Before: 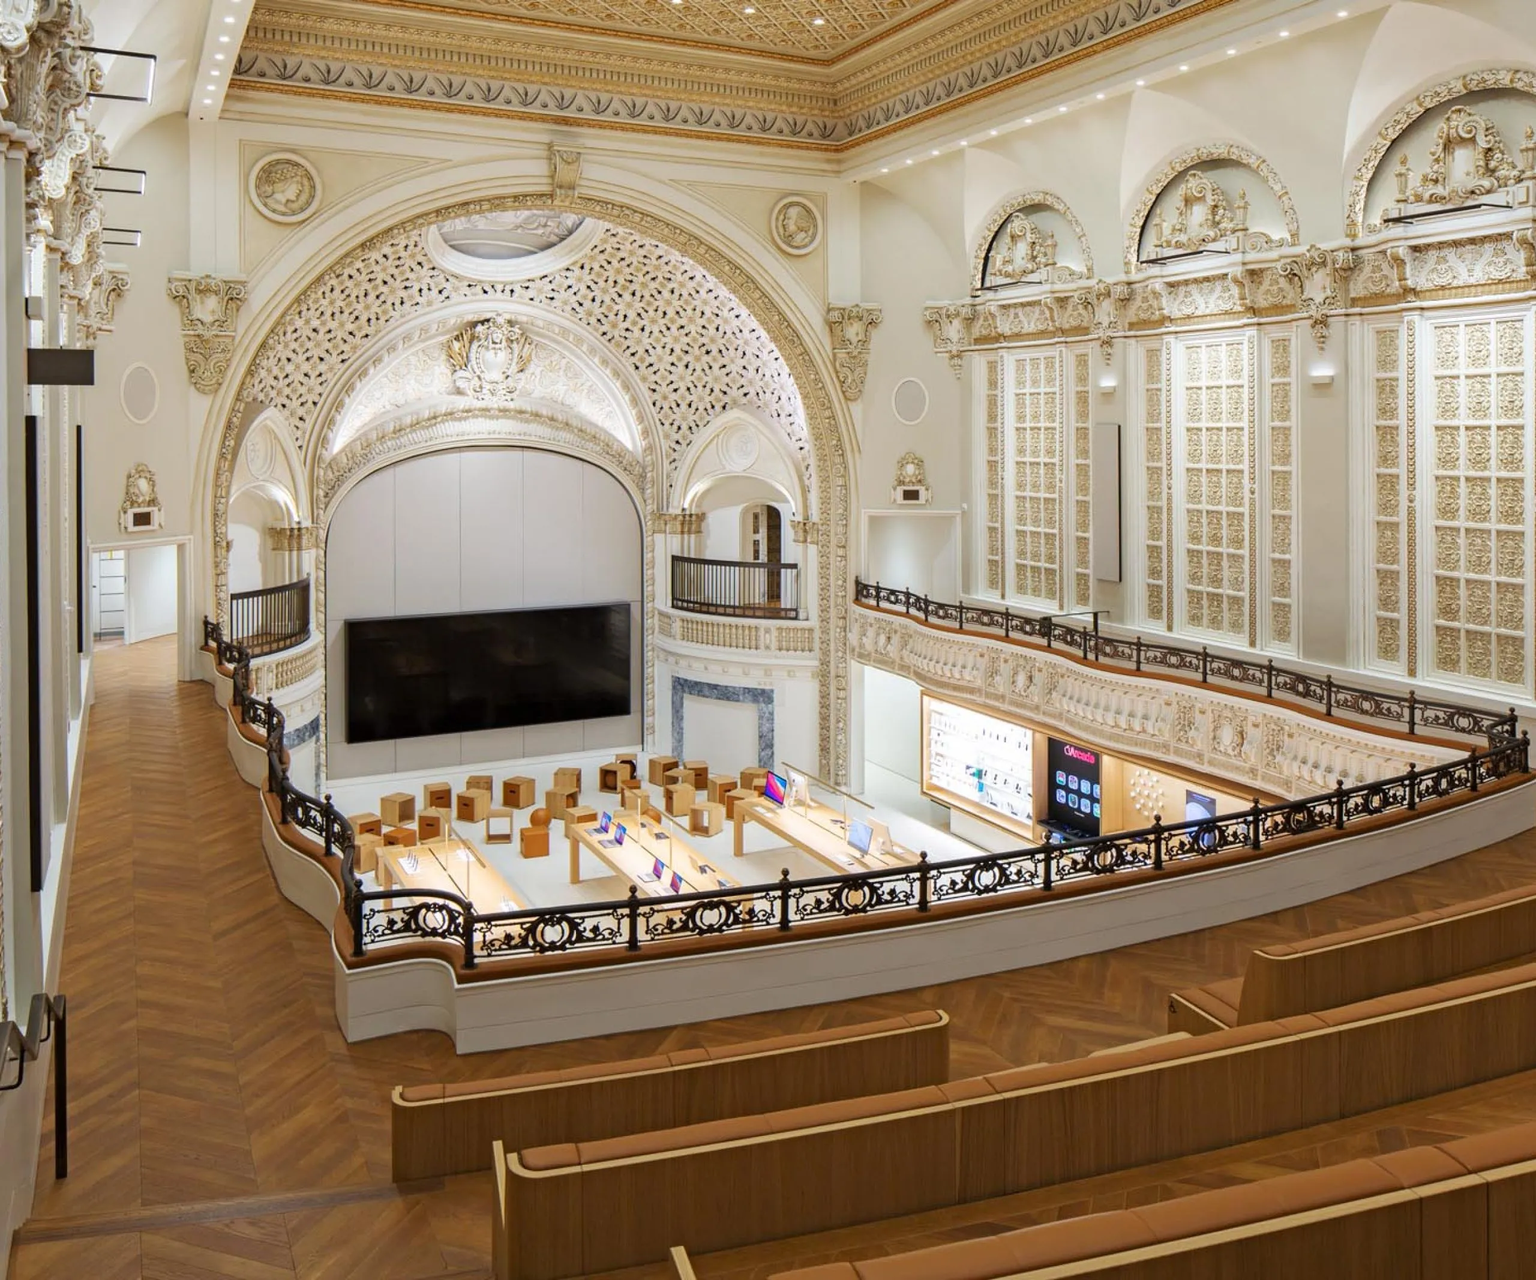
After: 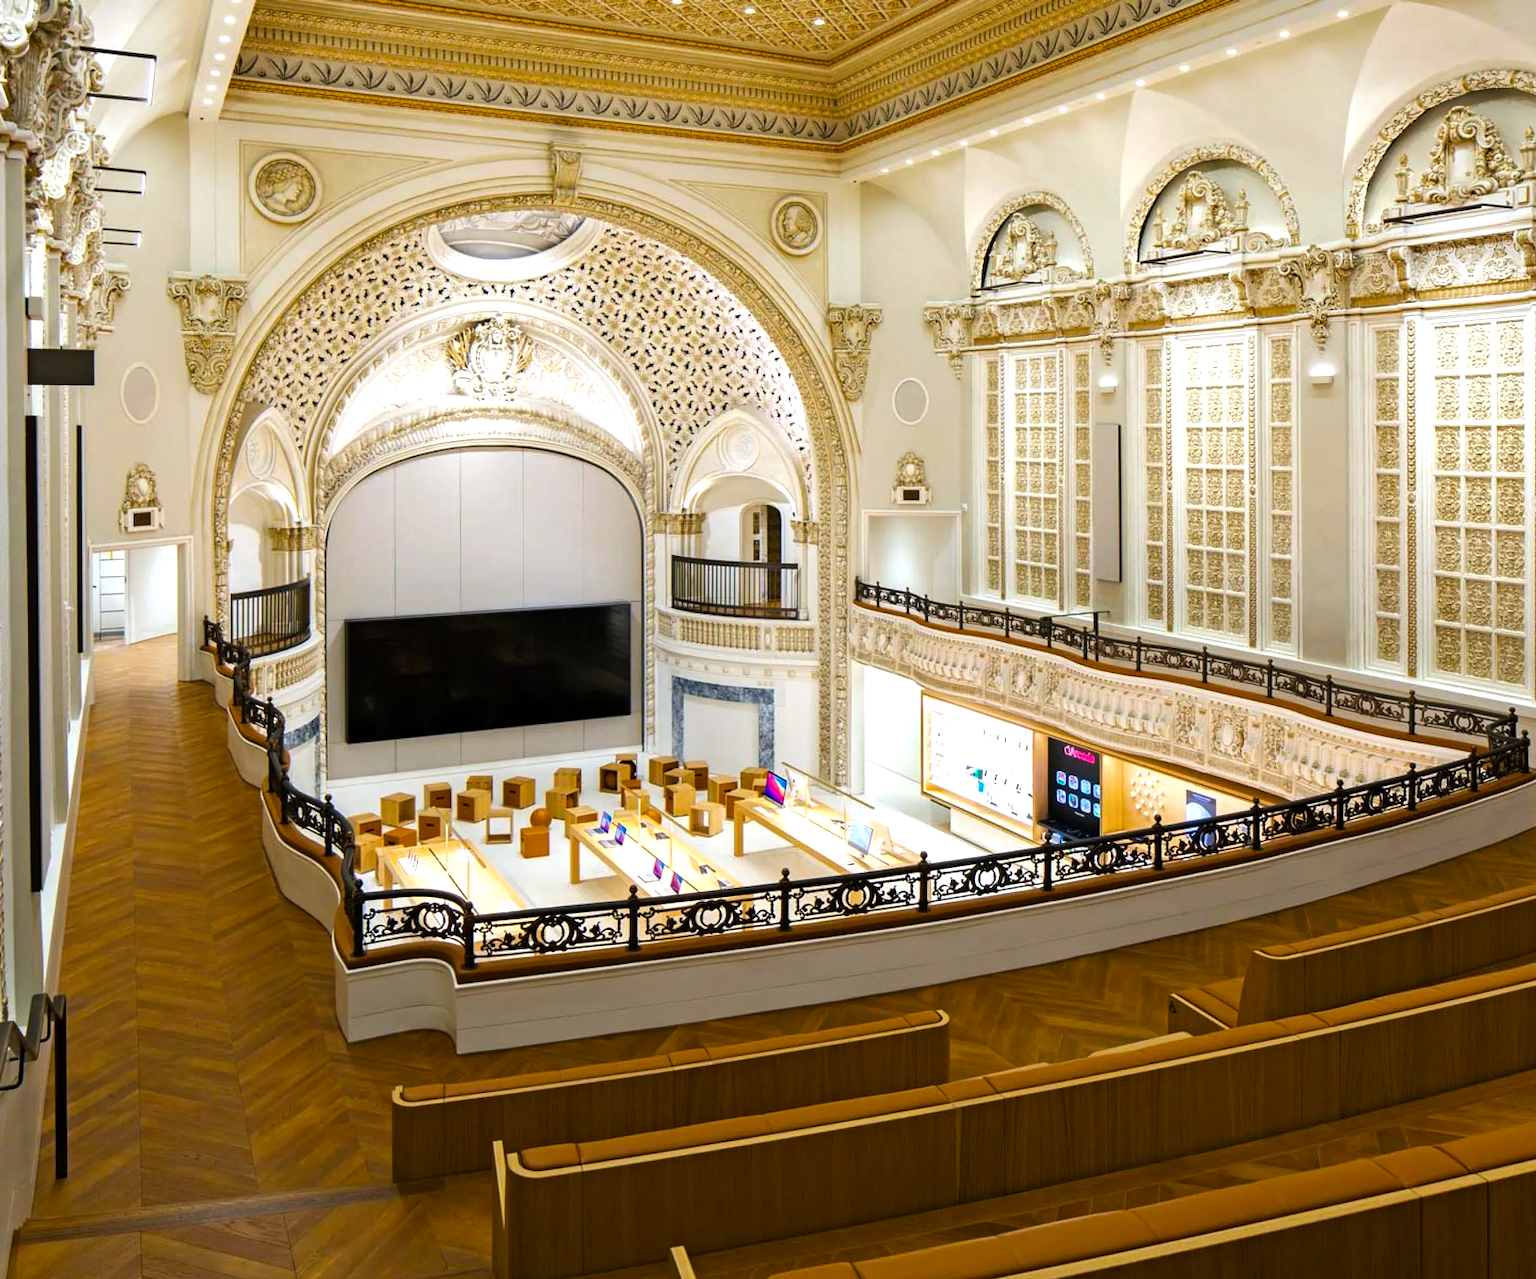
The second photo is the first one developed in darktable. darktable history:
exposure: exposure 0.152 EV, compensate exposure bias true, compensate highlight preservation false
color balance rgb: shadows lift › luminance -7.954%, shadows lift › chroma 2.155%, shadows lift › hue 162.57°, power › luminance -14.856%, linear chroma grading › global chroma 9.96%, perceptual saturation grading › global saturation 29.592%, perceptual brilliance grading › highlights 9.362%, perceptual brilliance grading › mid-tones 5.424%
